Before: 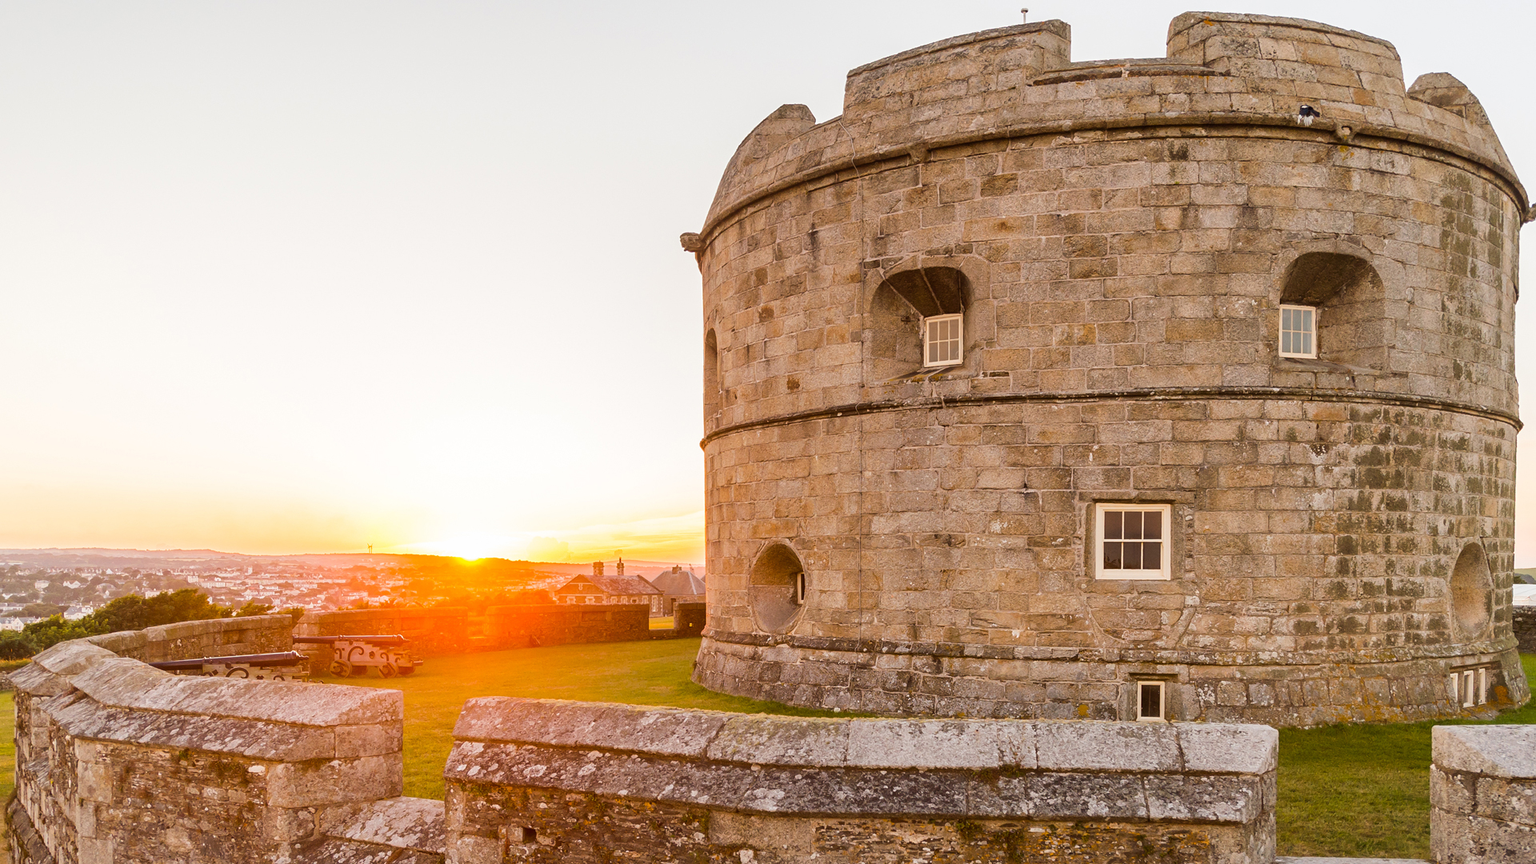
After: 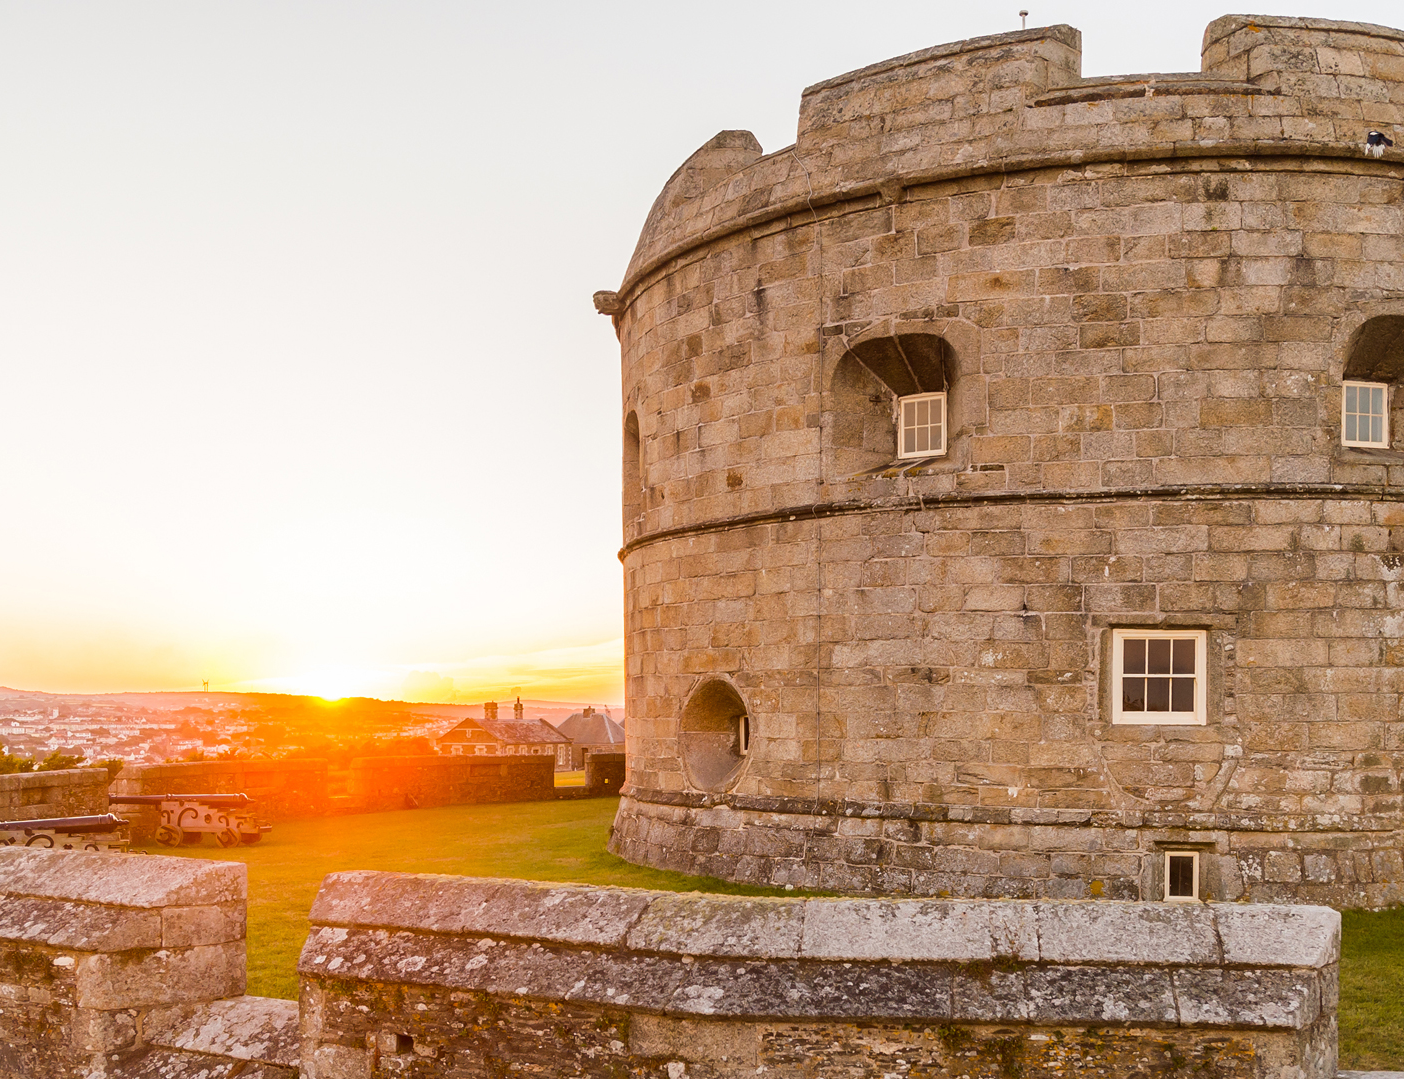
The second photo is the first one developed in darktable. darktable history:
crop: left 13.414%, right 13.454%
